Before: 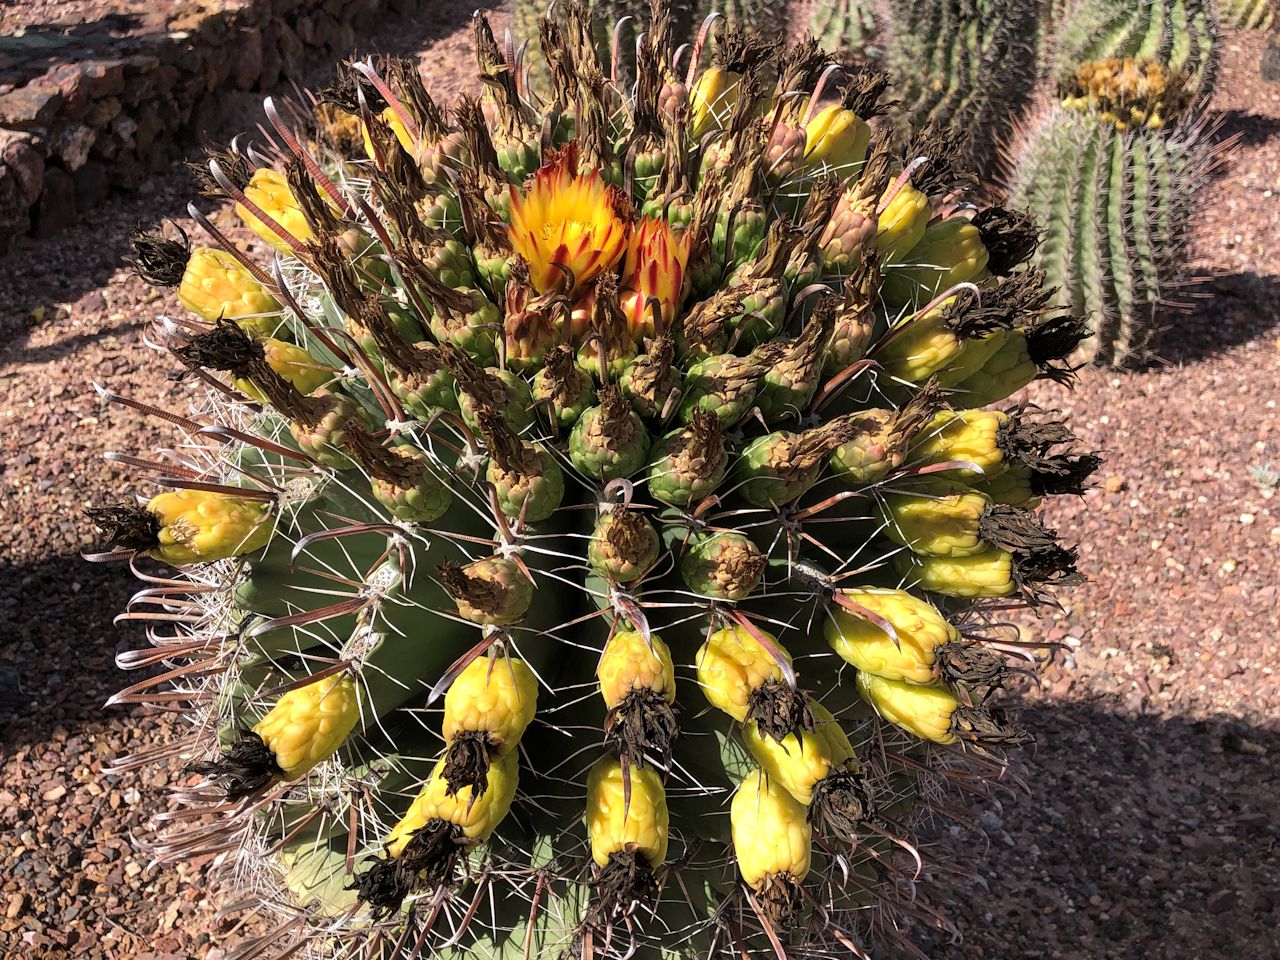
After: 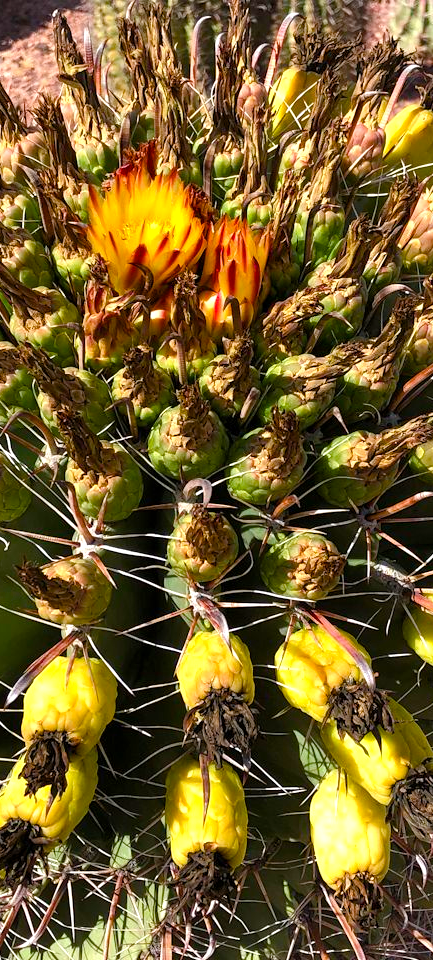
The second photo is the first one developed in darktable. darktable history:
tone equalizer: edges refinement/feathering 500, mask exposure compensation -1.57 EV, preserve details guided filter
crop: left 32.908%, right 33.261%
color balance rgb: linear chroma grading › global chroma 8.445%, perceptual saturation grading › global saturation 20%, perceptual saturation grading › highlights -25.811%, perceptual saturation grading › shadows 49.327%, perceptual brilliance grading › global brilliance 11.584%
